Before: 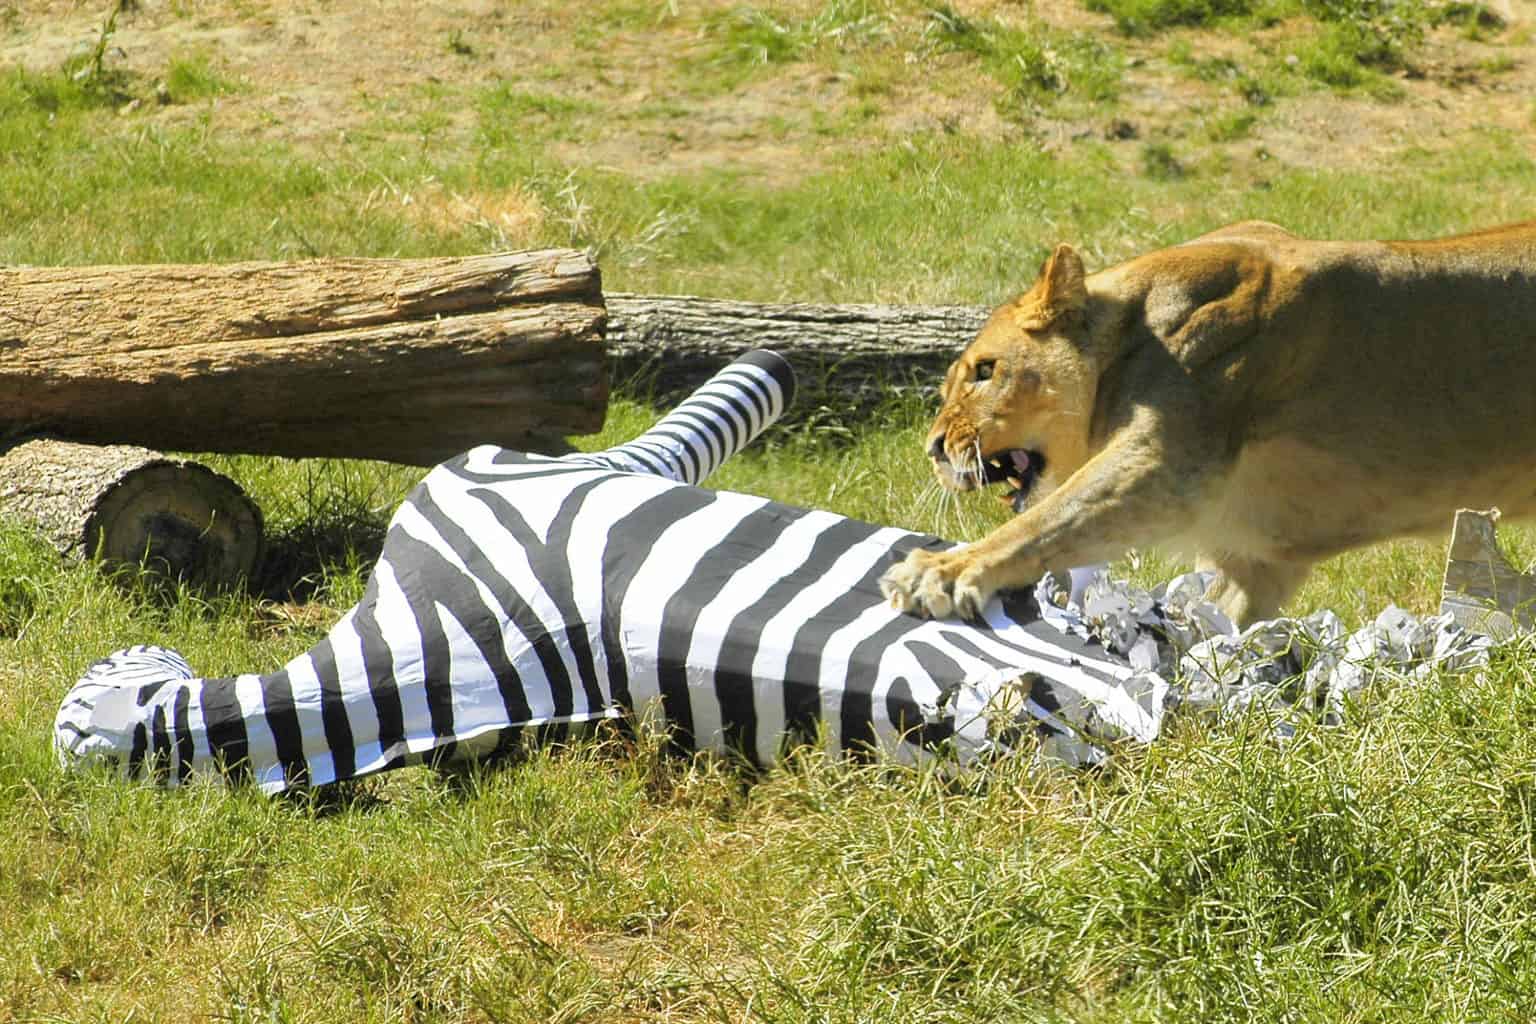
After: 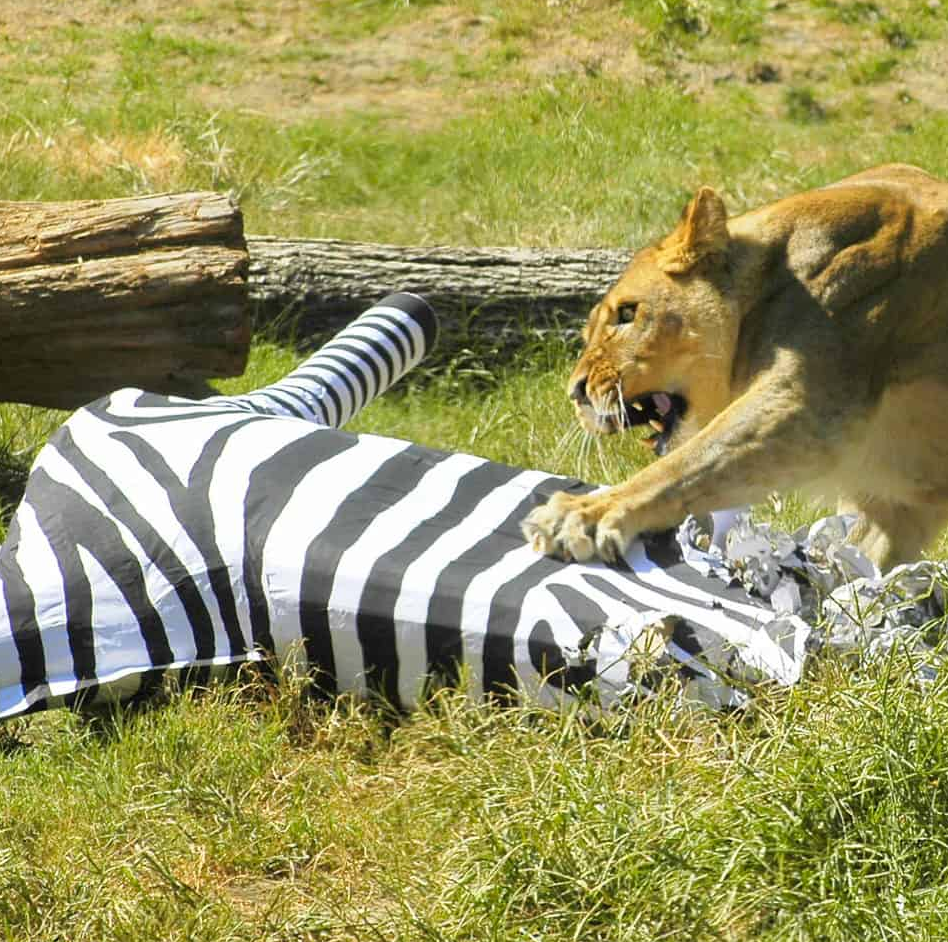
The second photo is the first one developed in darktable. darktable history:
color balance rgb: power › hue 60.51°, perceptual saturation grading › global saturation -0.661%, global vibrance 16.778%, saturation formula JzAzBz (2021)
crop and rotate: left 23.308%, top 5.624%, right 14.924%, bottom 2.341%
